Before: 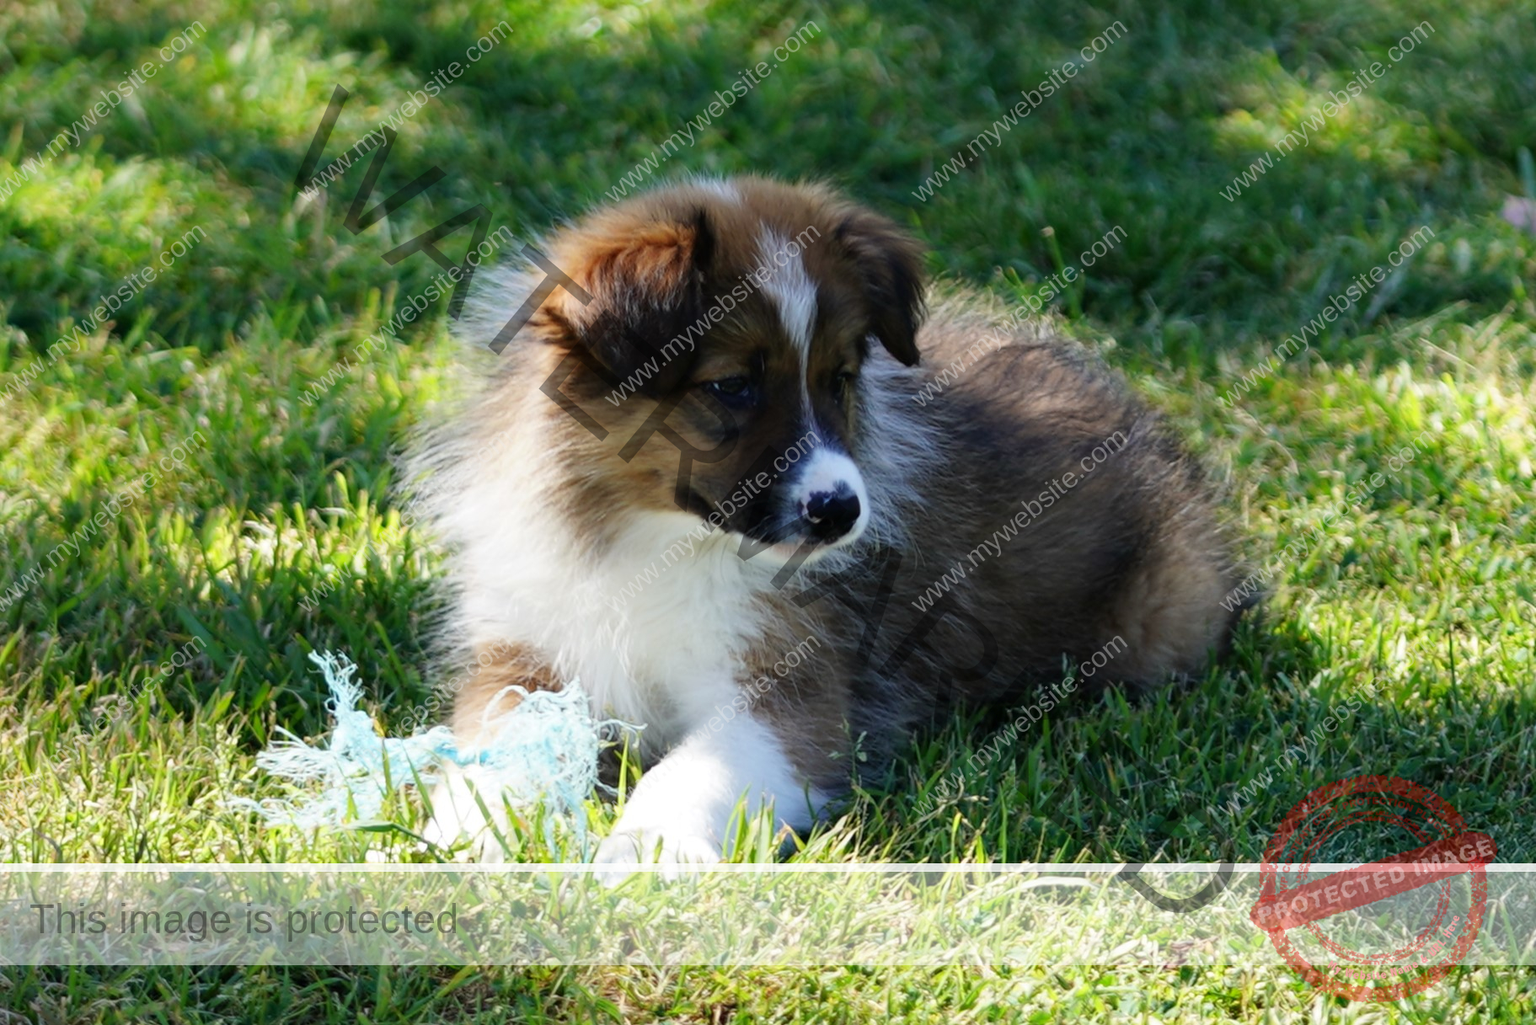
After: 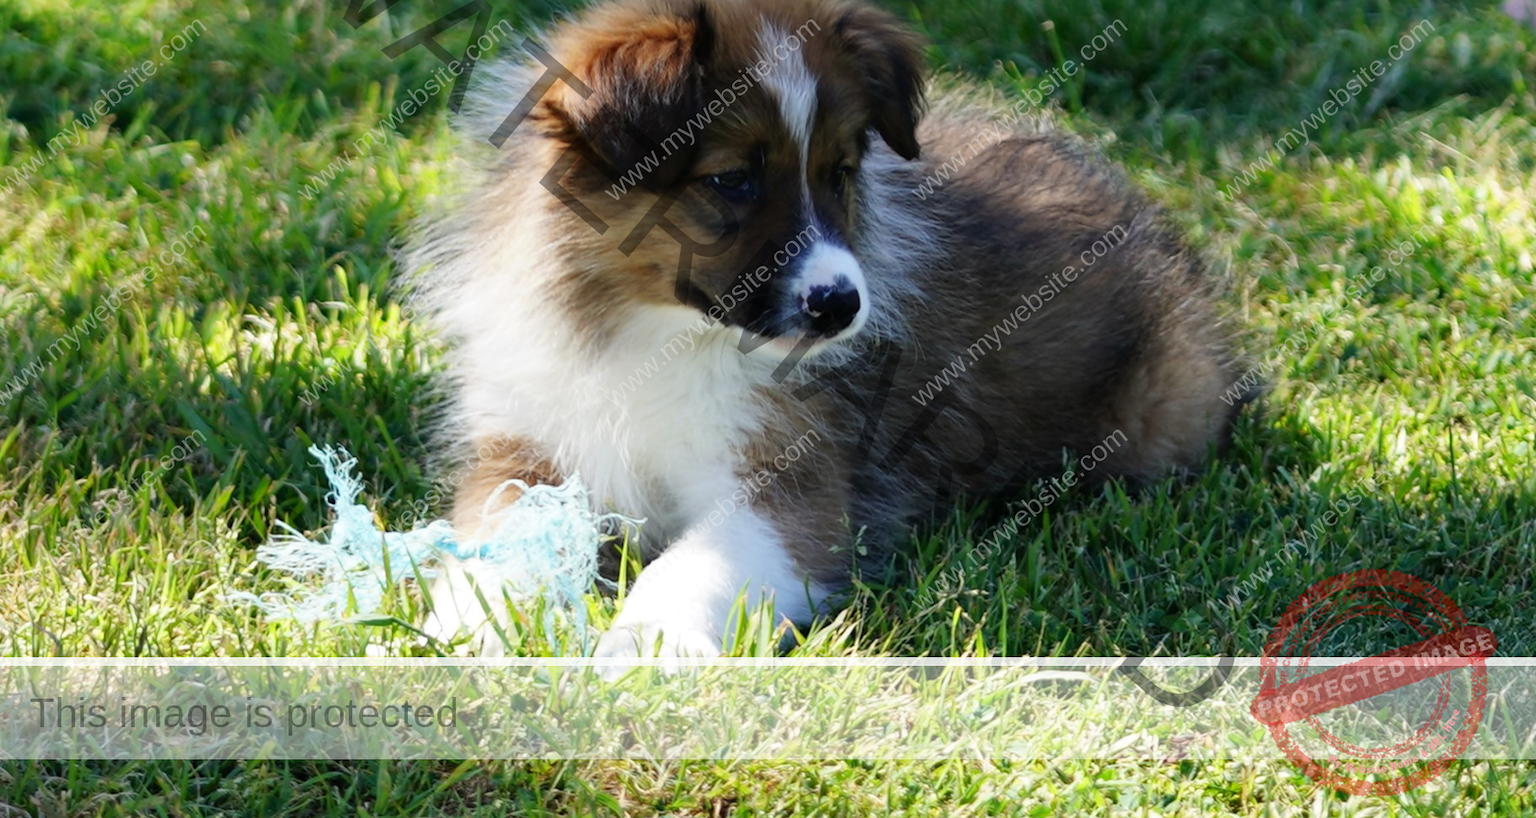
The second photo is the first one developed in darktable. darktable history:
crop and rotate: top 20.148%
